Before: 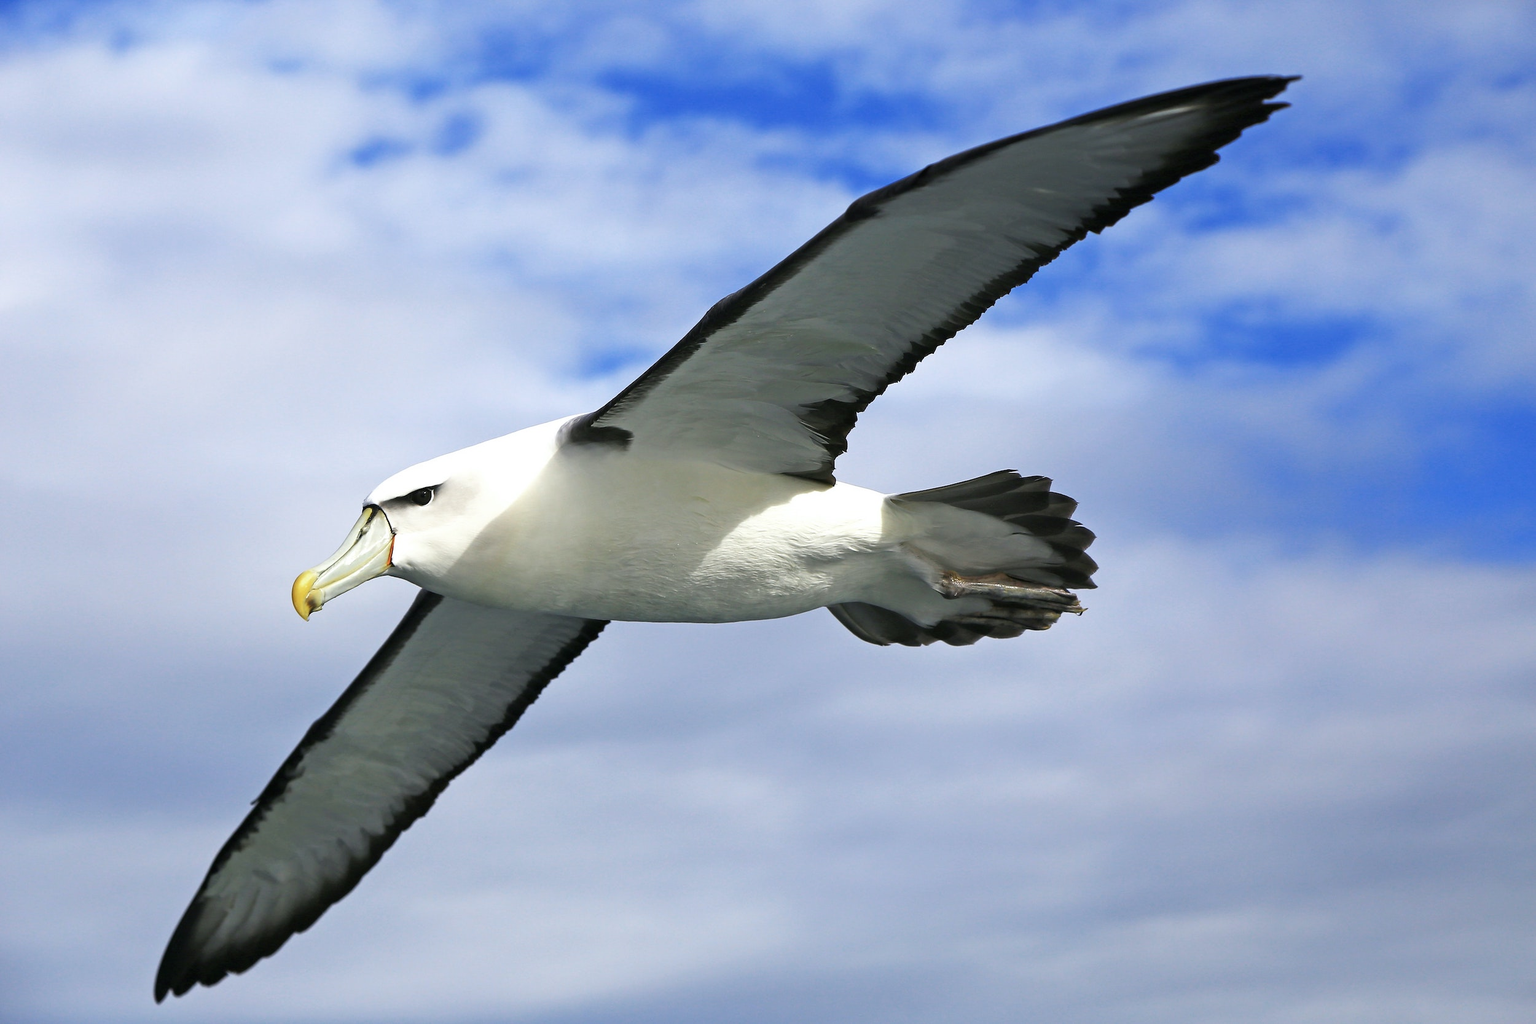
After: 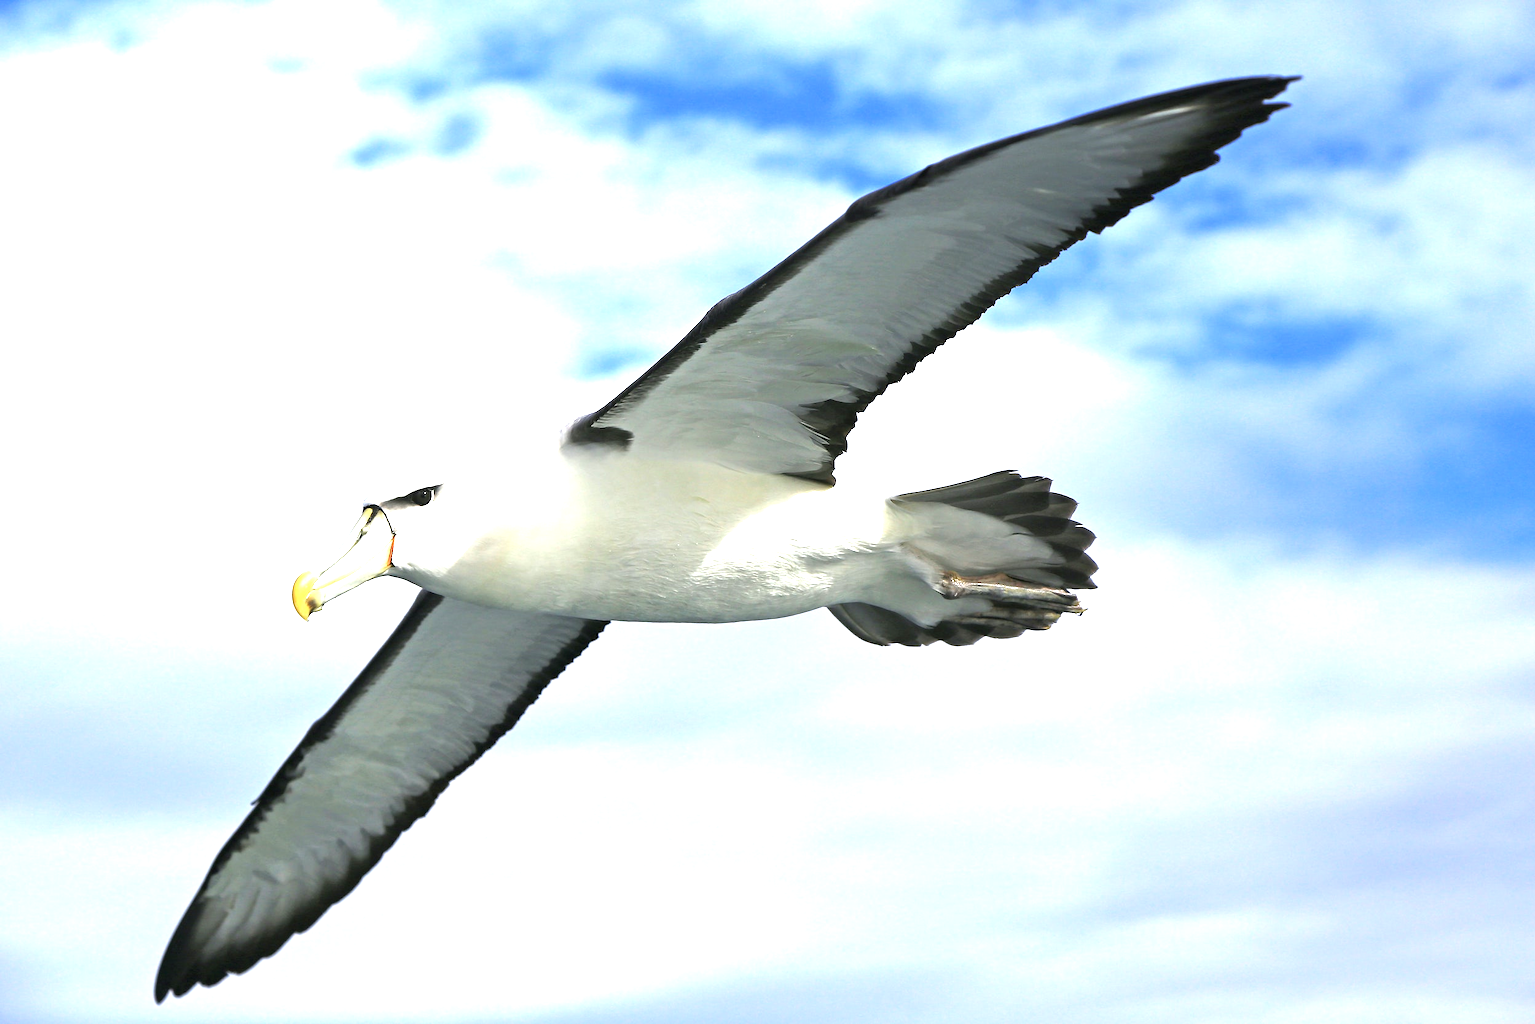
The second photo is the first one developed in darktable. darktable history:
exposure: black level correction 0, exposure 1.28 EV, compensate highlight preservation false
tone equalizer: on, module defaults
